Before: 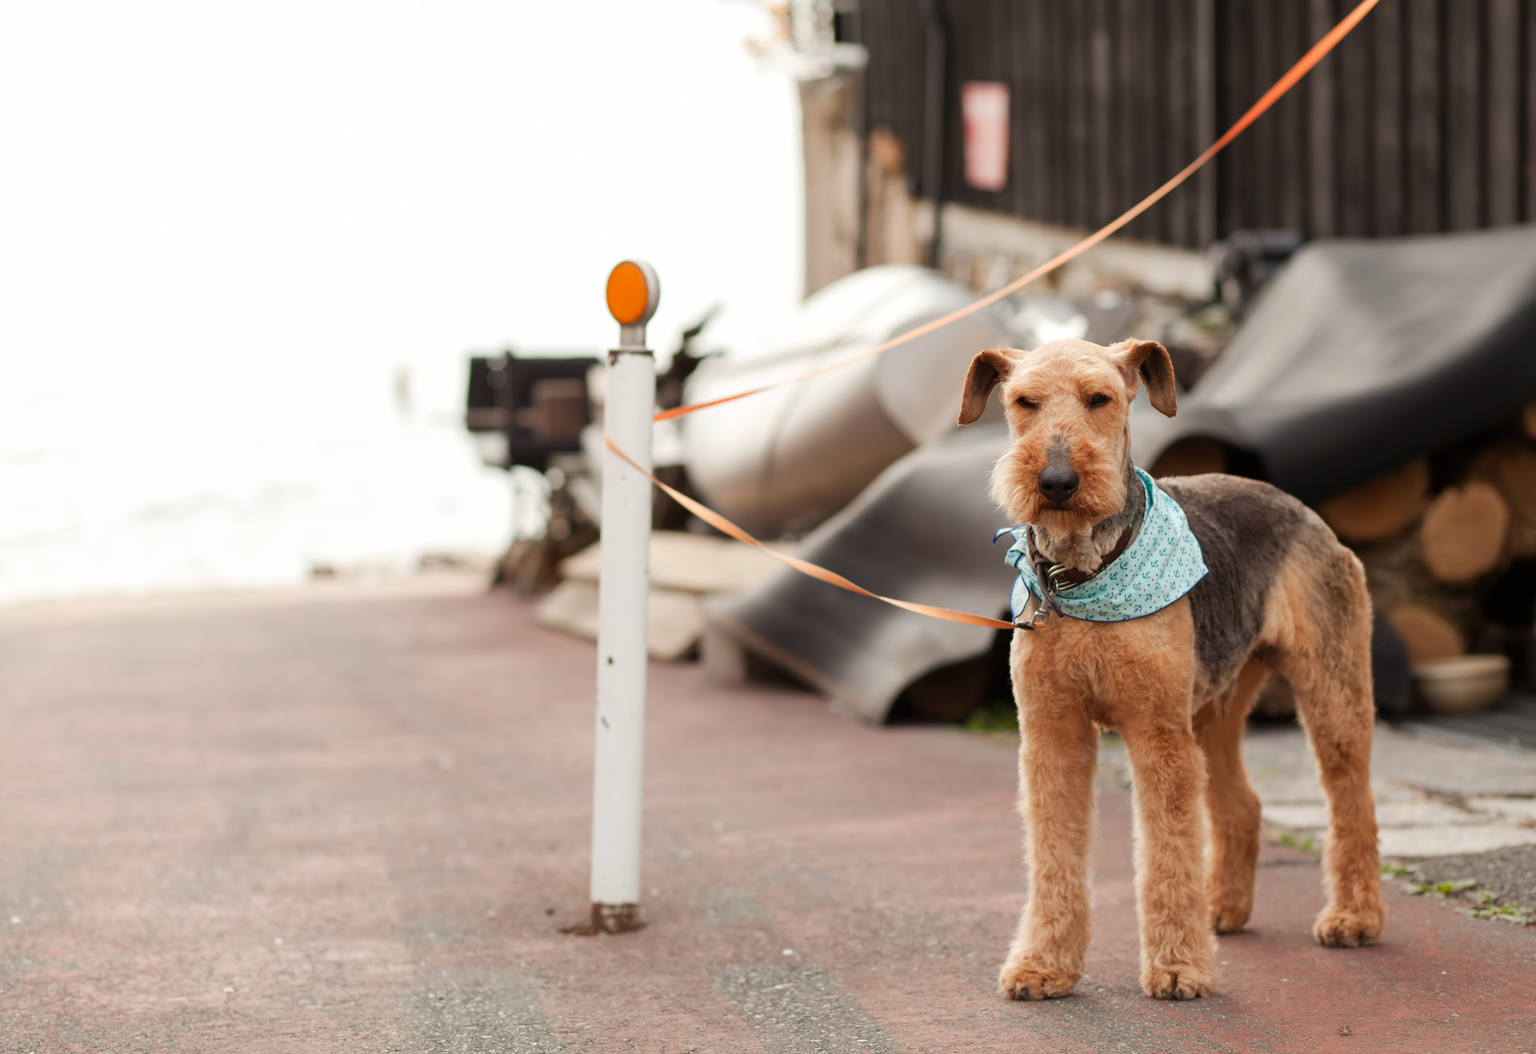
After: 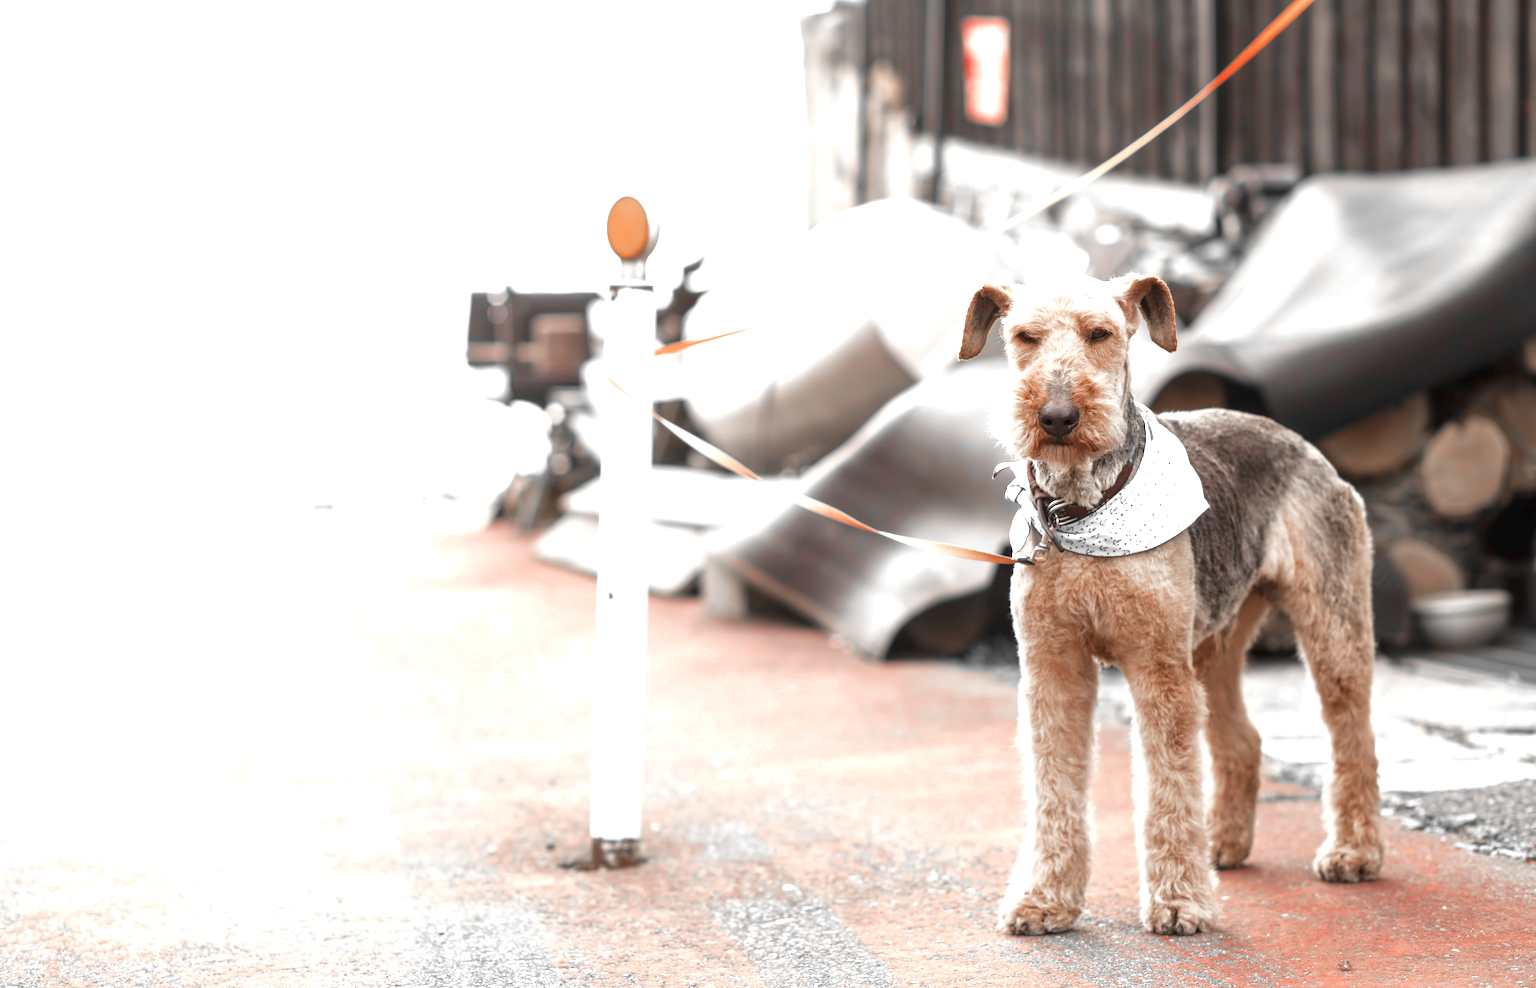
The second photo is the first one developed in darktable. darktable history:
color zones: curves: ch0 [(0, 0.352) (0.143, 0.407) (0.286, 0.386) (0.429, 0.431) (0.571, 0.829) (0.714, 0.853) (0.857, 0.833) (1, 0.352)]; ch1 [(0, 0.604) (0.072, 0.726) (0.096, 0.608) (0.205, 0.007) (0.571, -0.006) (0.839, -0.013) (0.857, -0.012) (1, 0.604)]
exposure: black level correction 0, exposure 1.45 EV, compensate exposure bias true, compensate highlight preservation false
crop and rotate: top 6.25%
local contrast: on, module defaults
